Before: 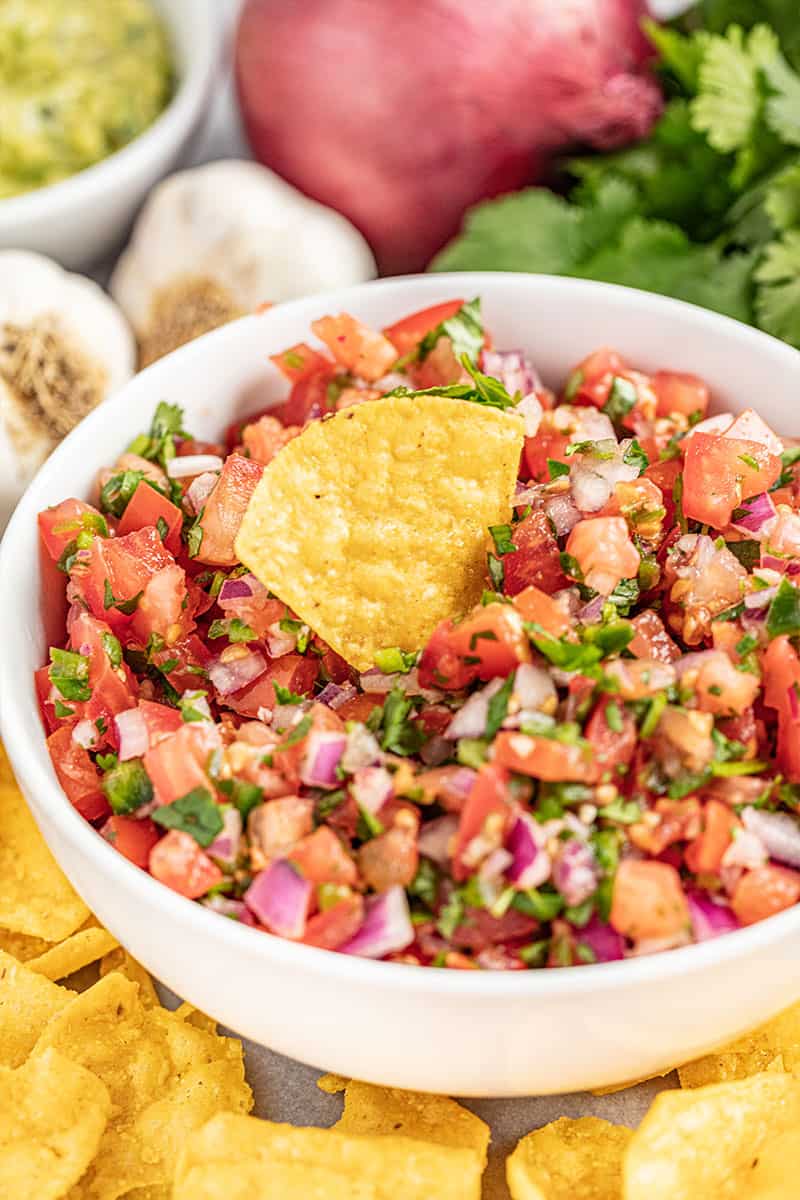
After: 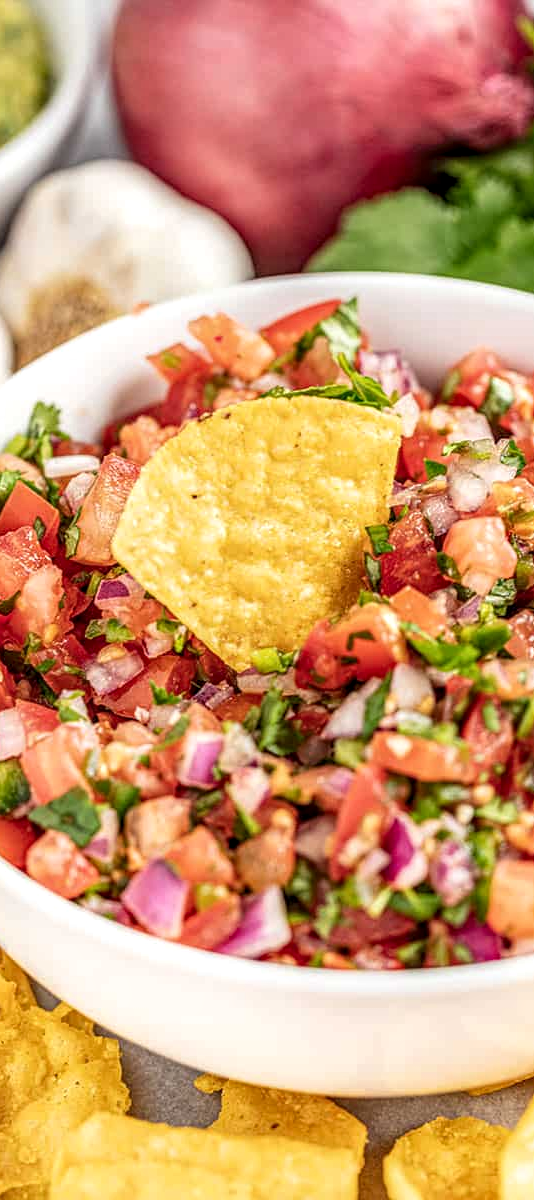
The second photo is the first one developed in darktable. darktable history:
exposure: black level correction 0, exposure 0 EV, compensate highlight preservation false
crop: left 15.38%, right 17.786%
local contrast: detail 130%
